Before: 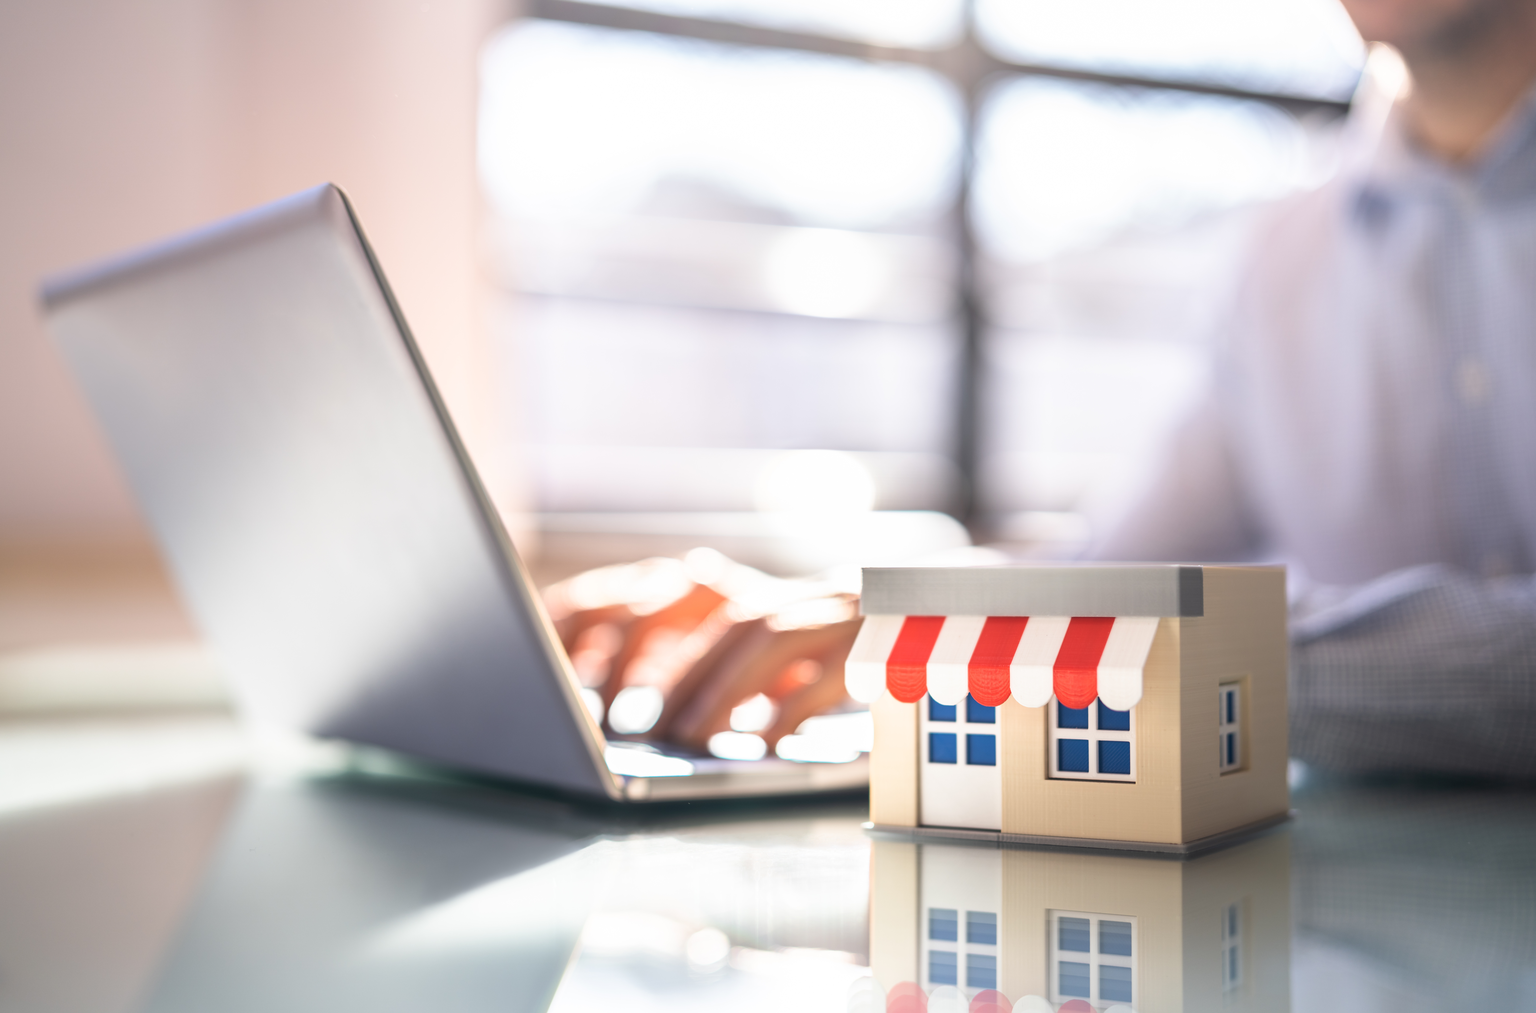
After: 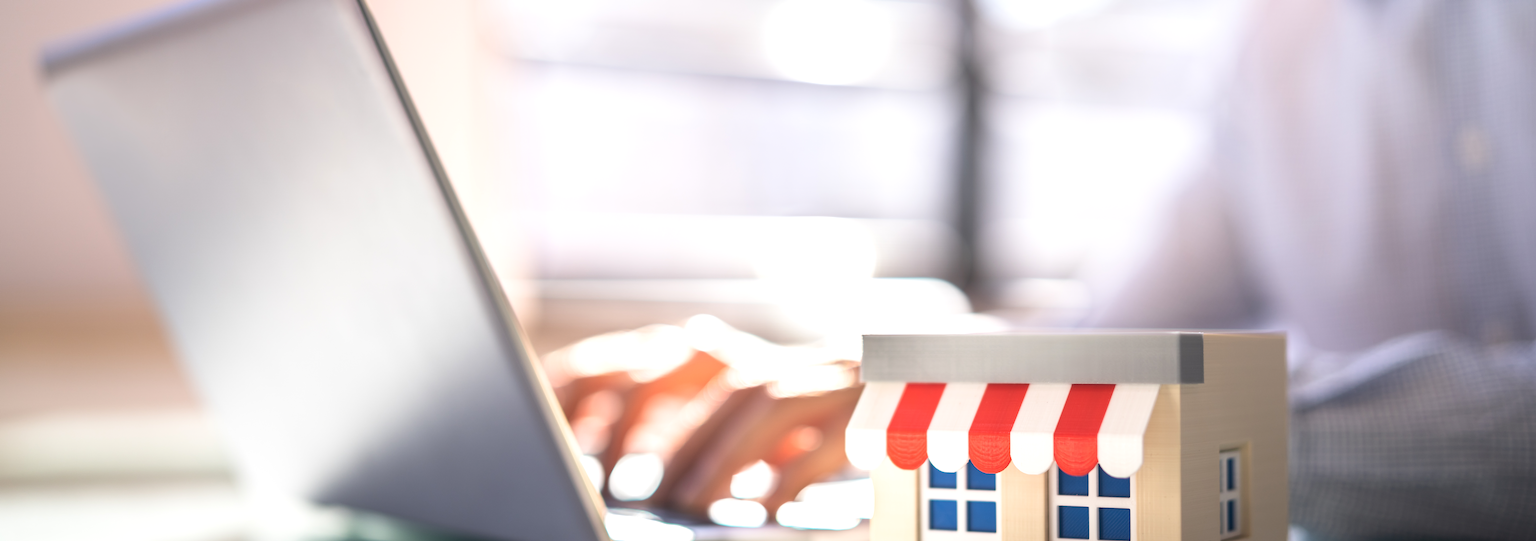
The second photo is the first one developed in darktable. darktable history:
levels: levels [0, 0.48, 0.961]
crop and rotate: top 23.043%, bottom 23.437%
